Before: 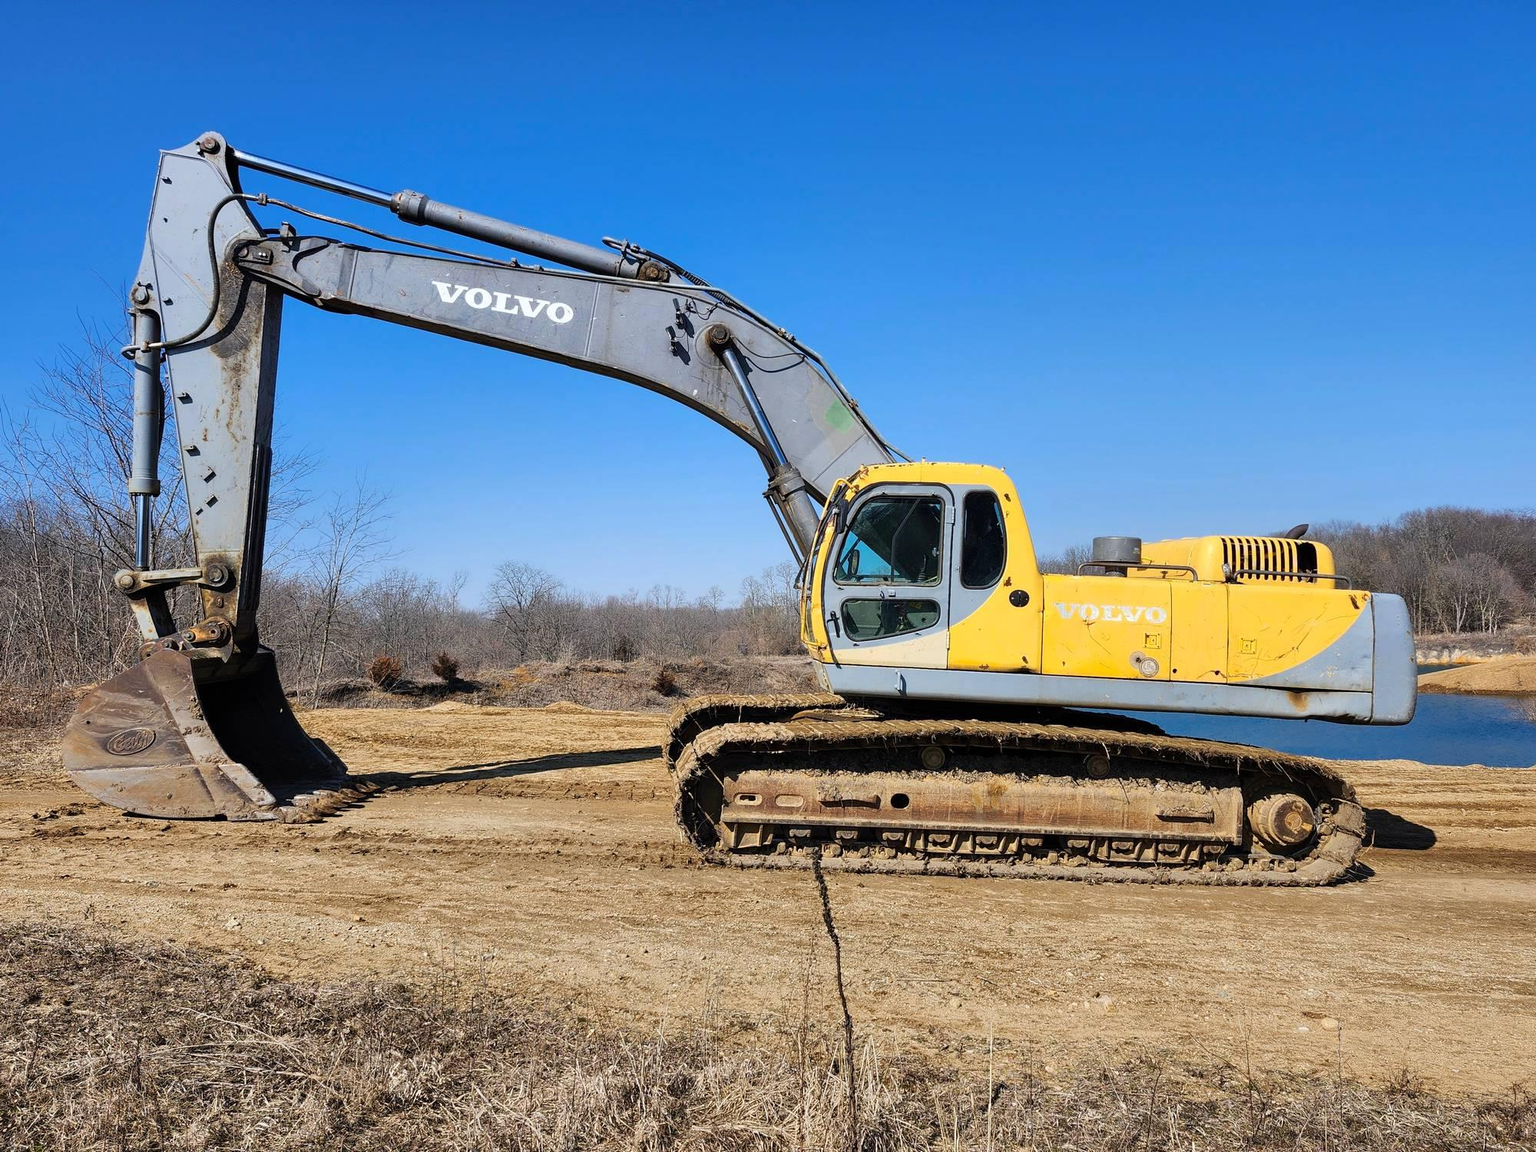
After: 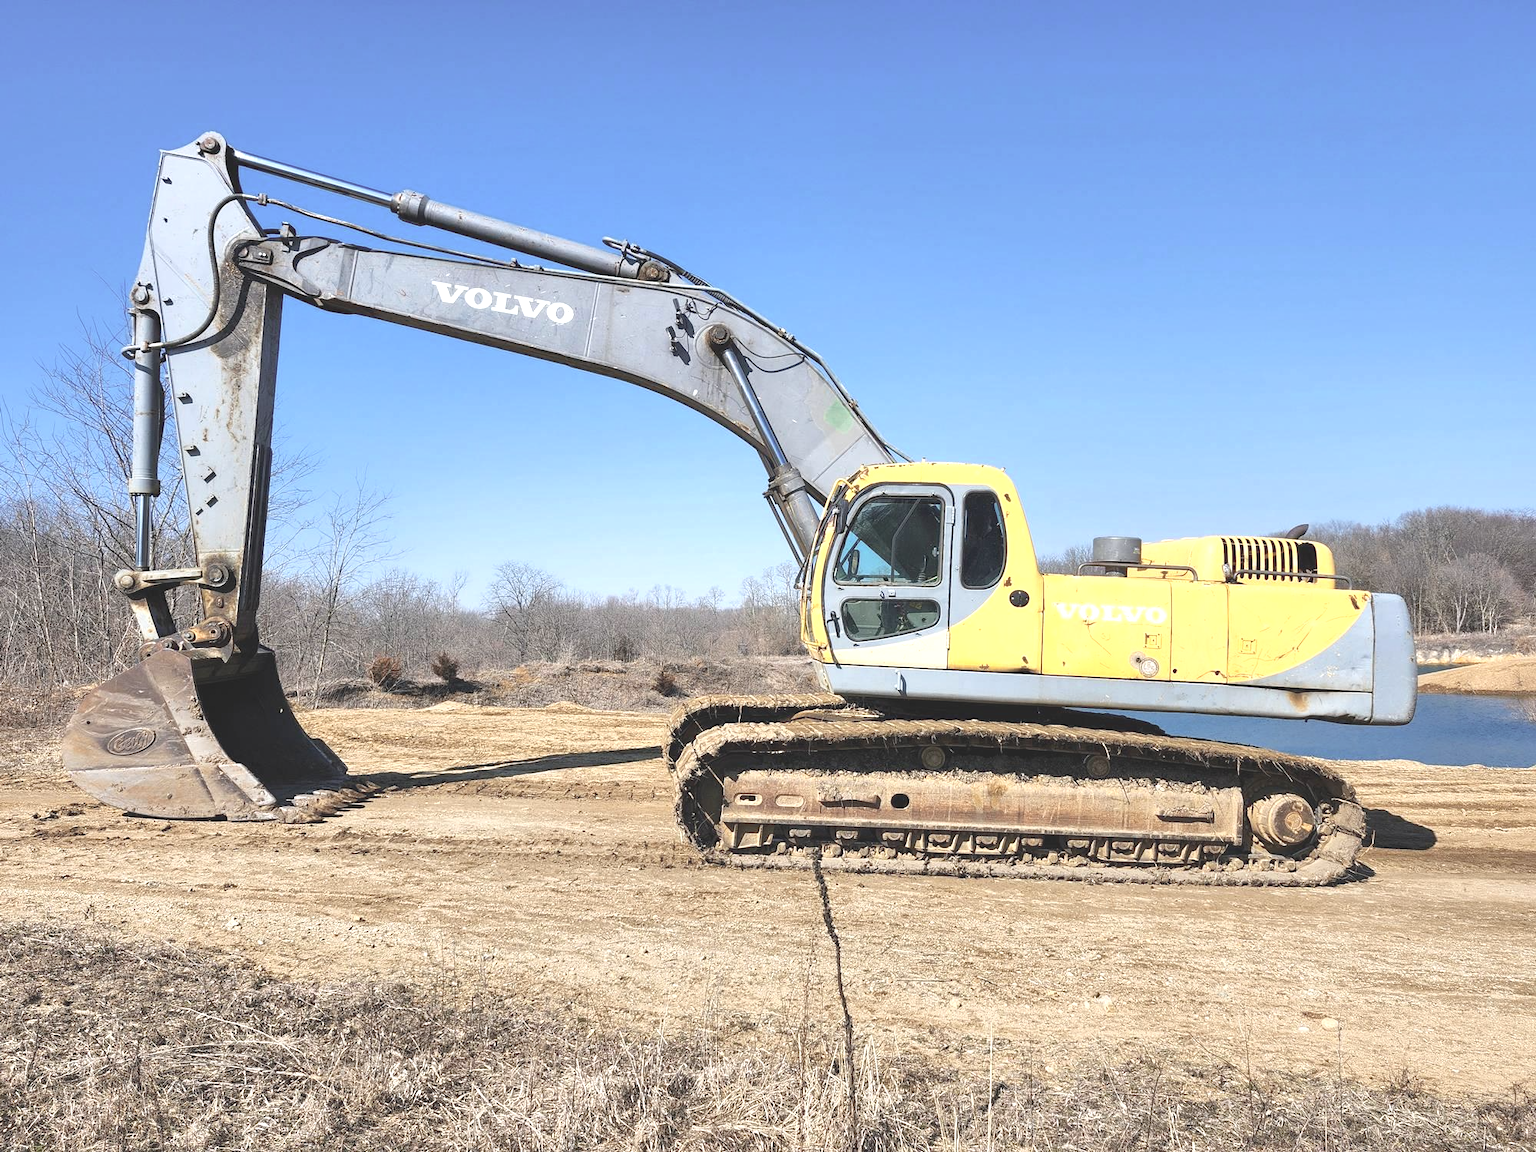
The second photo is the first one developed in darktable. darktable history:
exposure: black level correction 0, exposure 1.3 EV, compensate exposure bias true, compensate highlight preservation false
contrast brightness saturation: contrast -0.26, saturation -0.43
shadows and highlights: shadows 25, highlights -25
